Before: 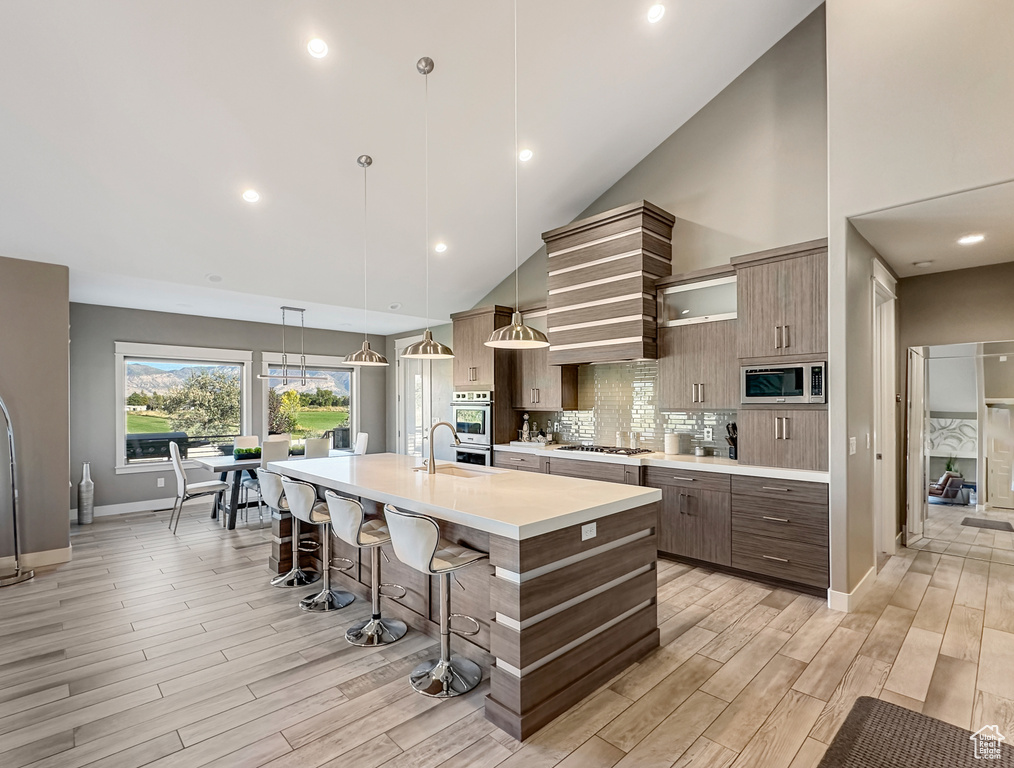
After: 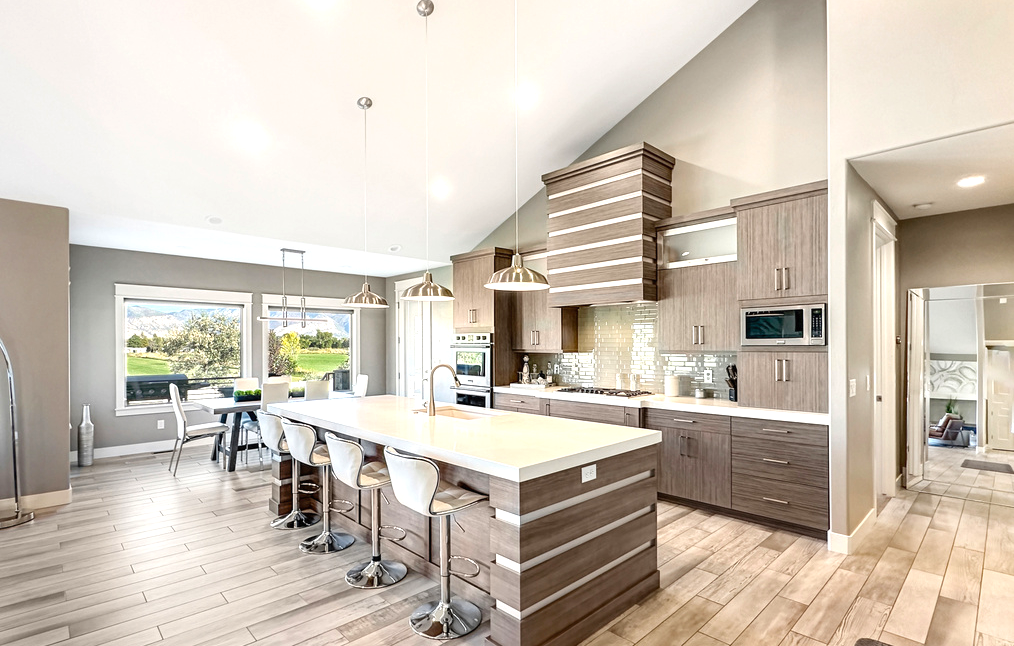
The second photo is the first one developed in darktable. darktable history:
exposure: black level correction 0, exposure 0.699 EV, compensate highlight preservation false
crop: top 7.573%, bottom 8.194%
